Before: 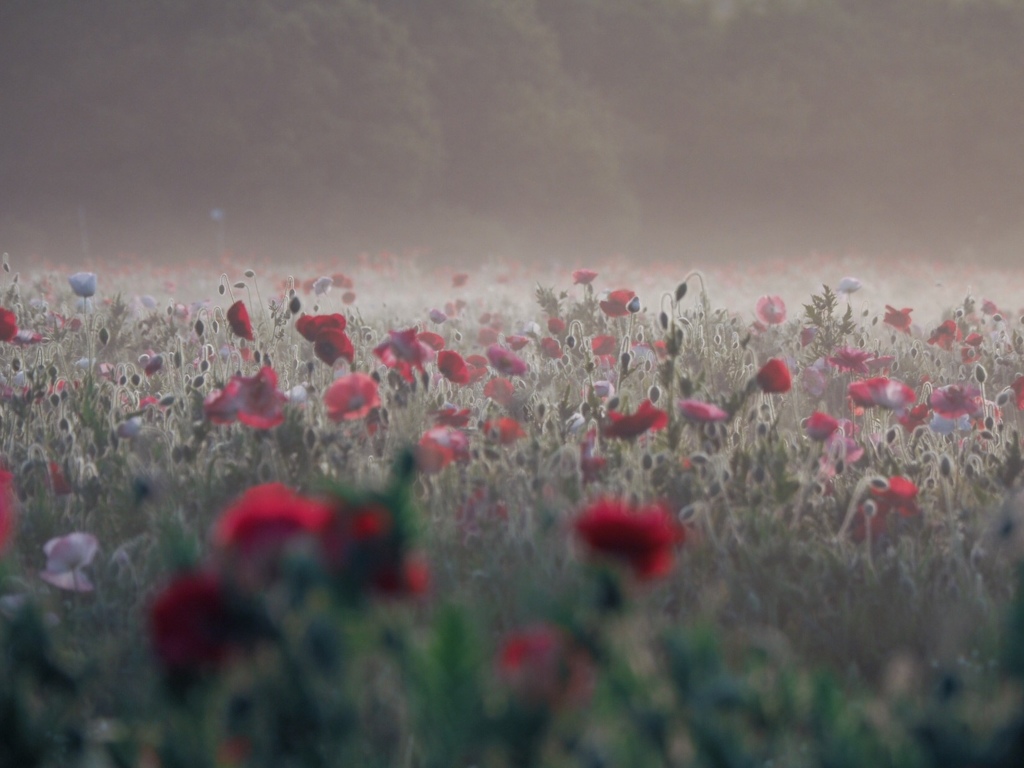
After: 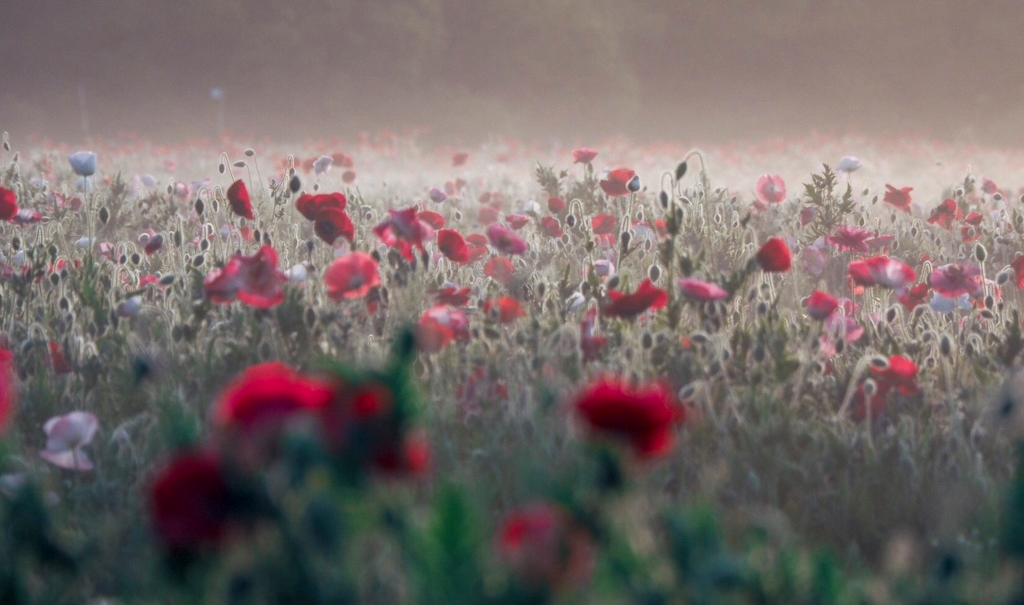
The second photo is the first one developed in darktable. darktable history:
crop and rotate: top 15.832%, bottom 5.38%
contrast brightness saturation: contrast 0.099, brightness 0.028, saturation 0.087
local contrast: on, module defaults
